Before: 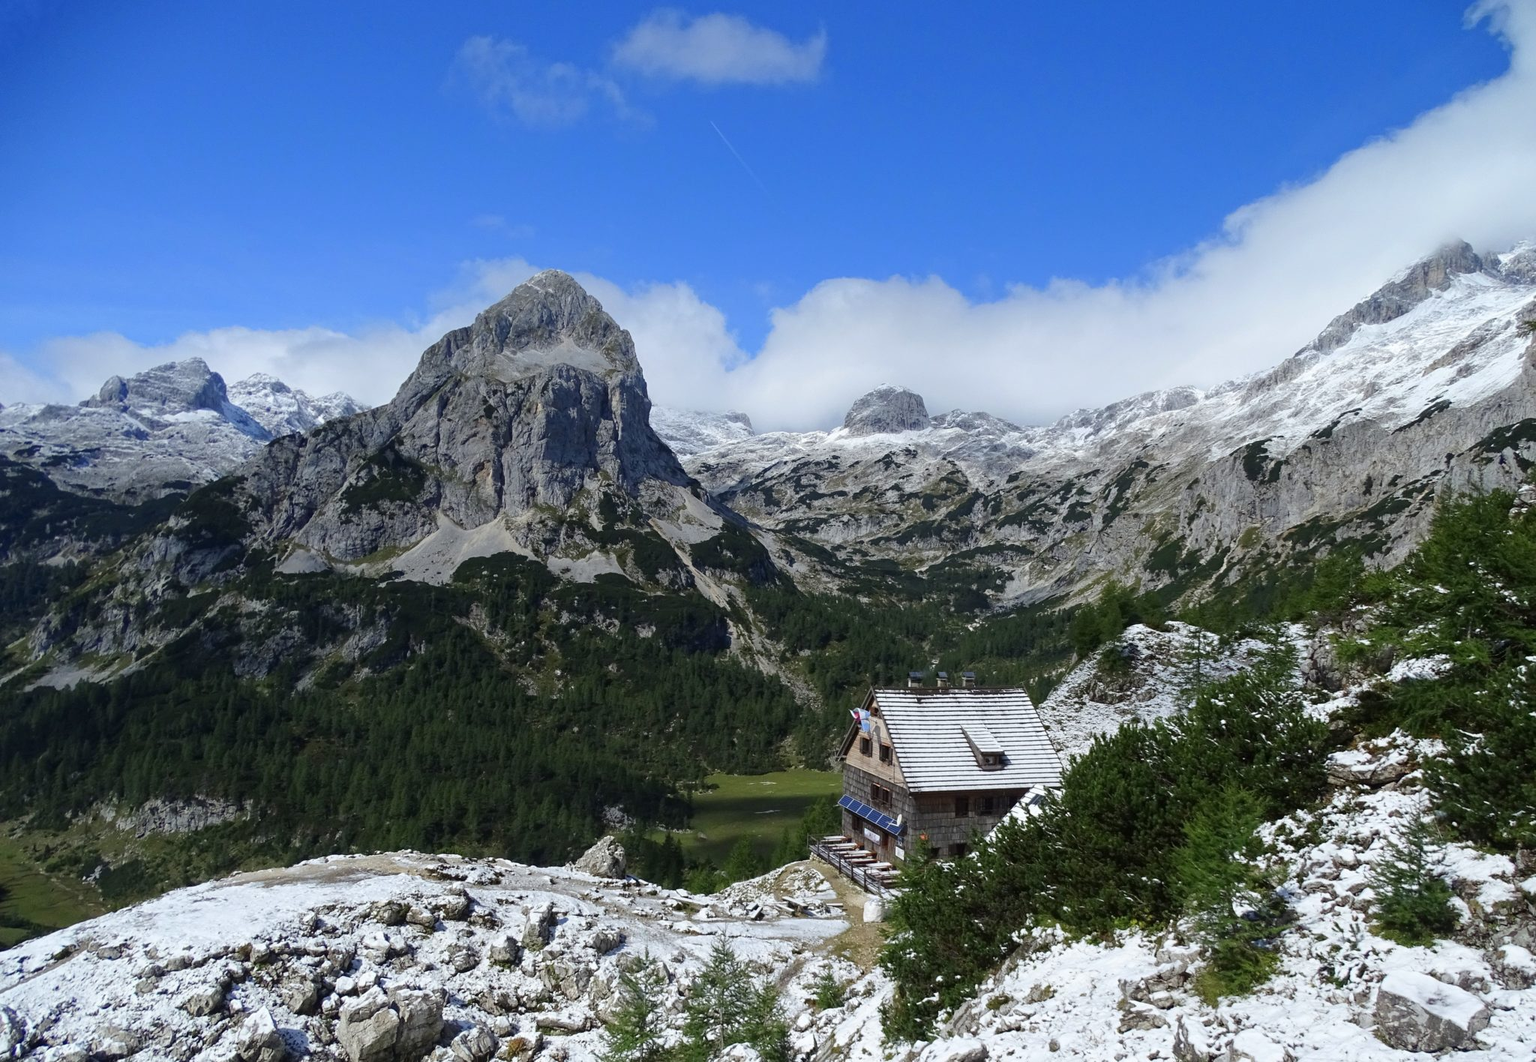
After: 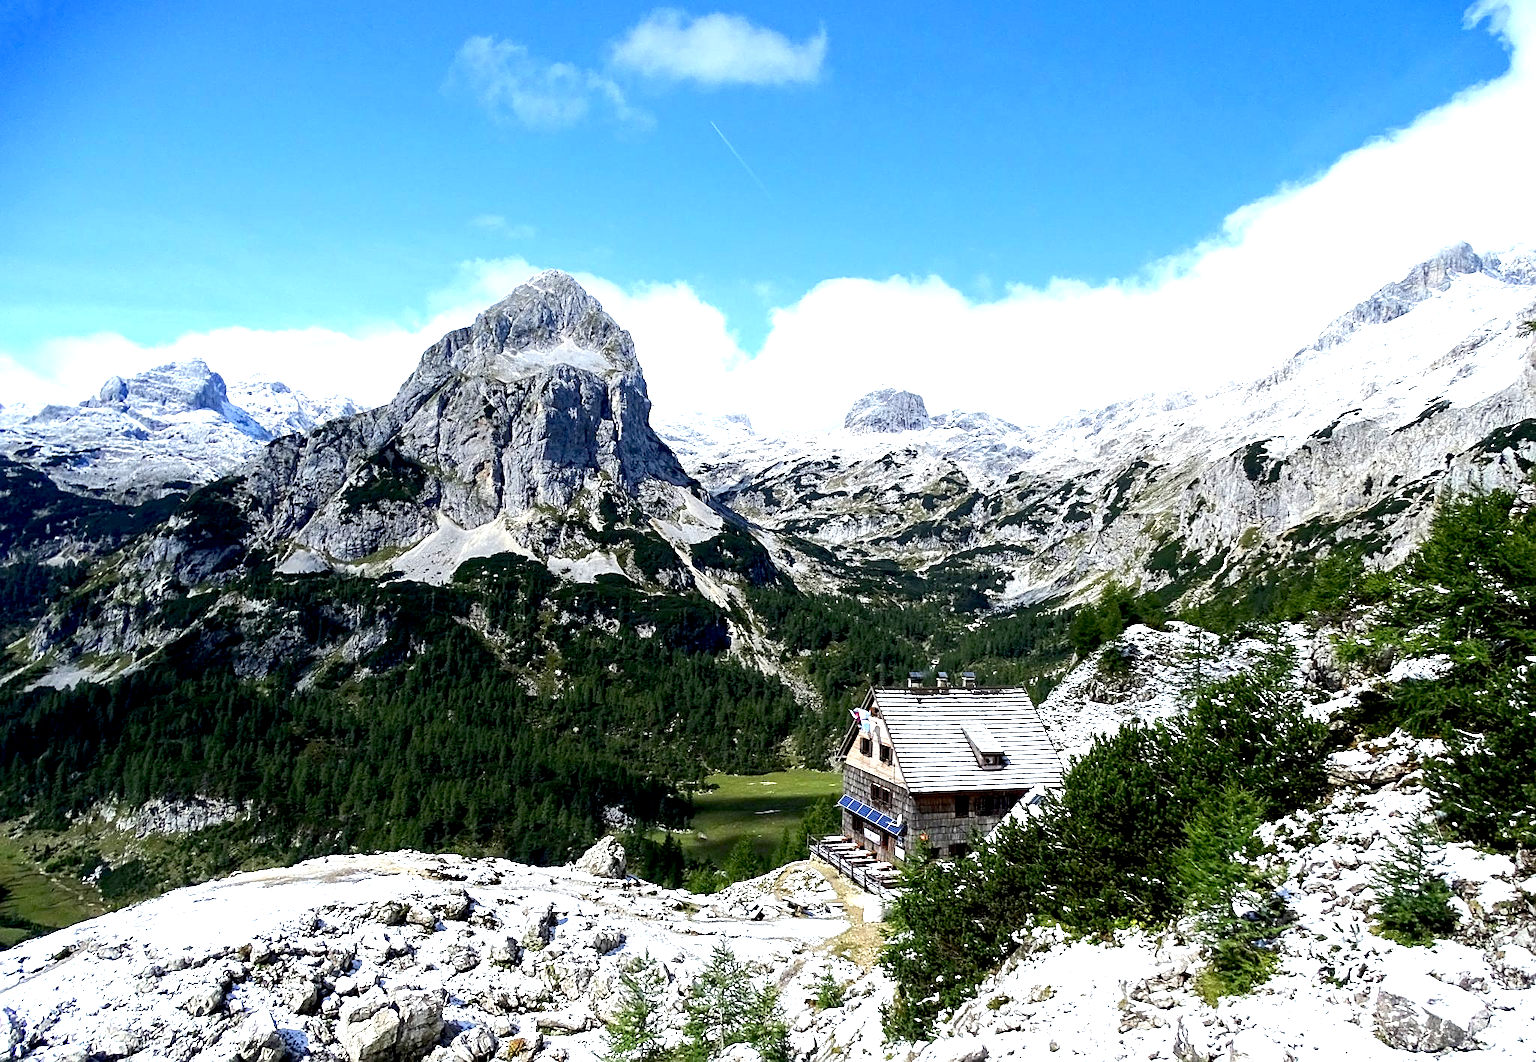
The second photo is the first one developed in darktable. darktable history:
exposure: black level correction 0.011, exposure 1.085 EV, compensate highlight preservation false
tone equalizer: -8 EV -0.407 EV, -7 EV -0.36 EV, -6 EV -0.354 EV, -5 EV -0.249 EV, -3 EV 0.236 EV, -2 EV 0.334 EV, -1 EV 0.371 EV, +0 EV 0.416 EV, edges refinement/feathering 500, mask exposure compensation -1.57 EV, preserve details no
sharpen: on, module defaults
